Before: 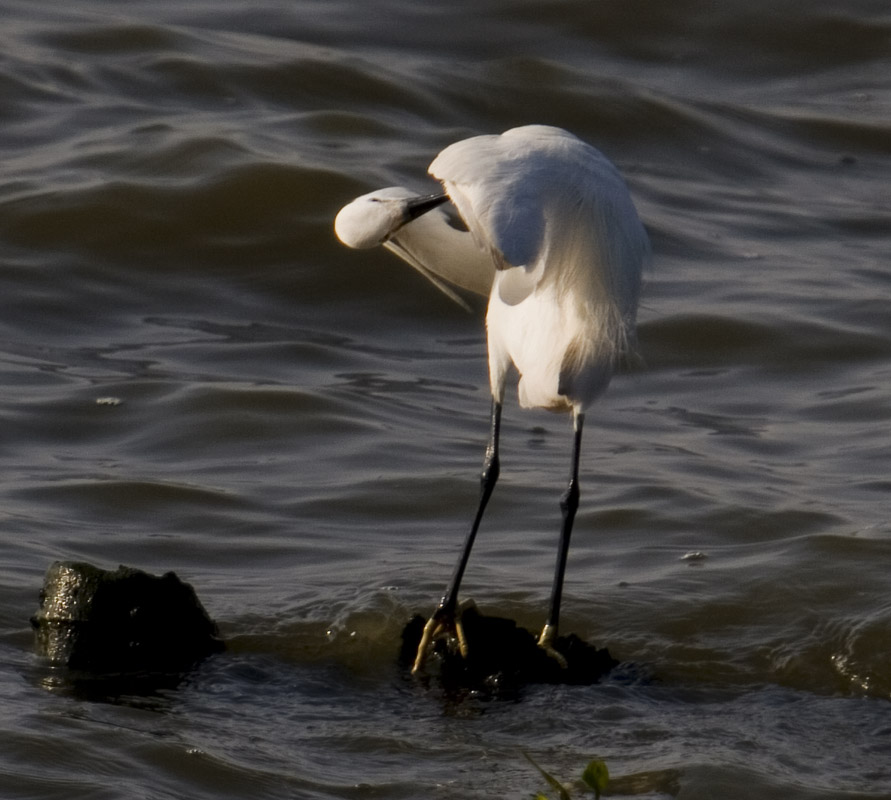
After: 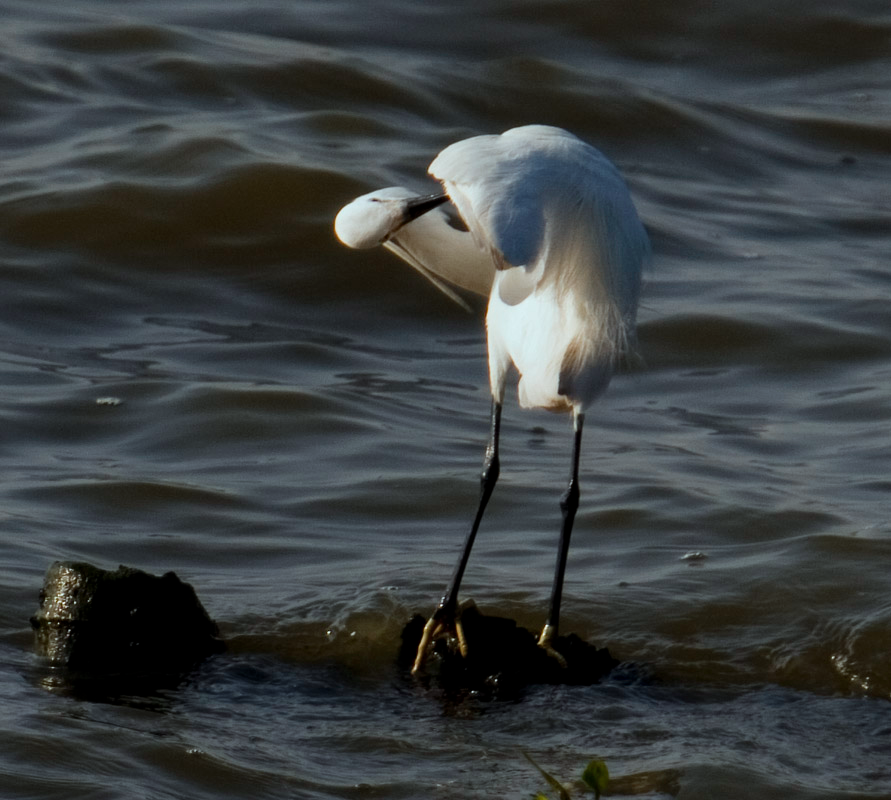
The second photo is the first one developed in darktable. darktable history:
color correction: highlights a* -10, highlights b* -10.28
